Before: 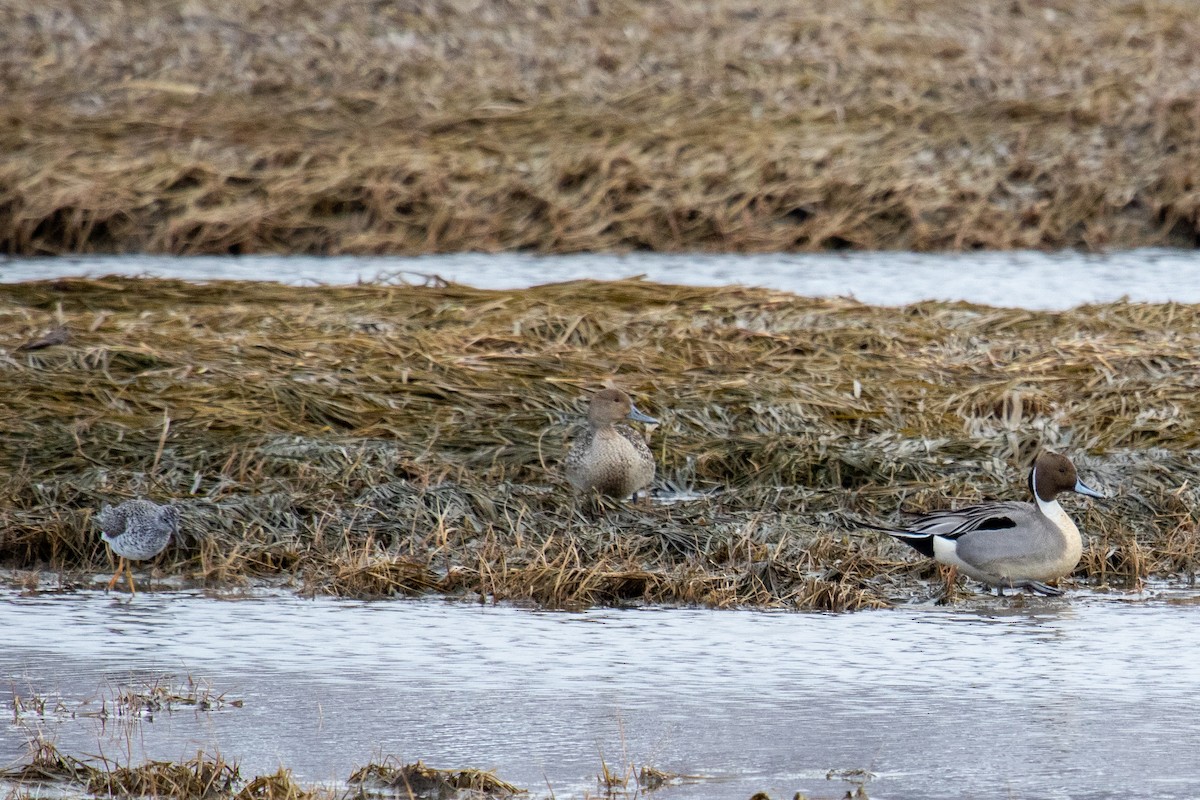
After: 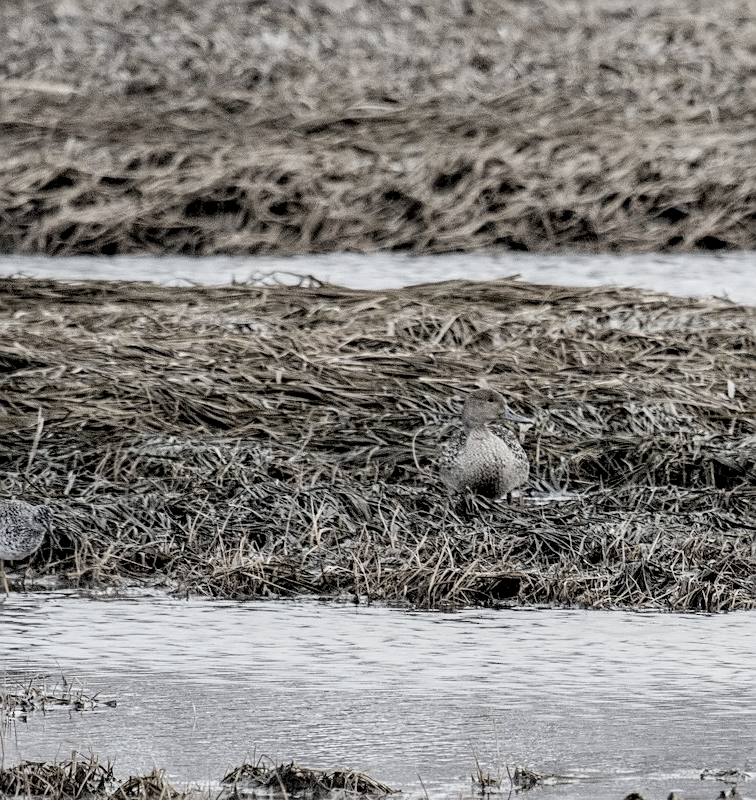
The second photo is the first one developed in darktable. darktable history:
crop: left 10.533%, right 26.385%
tone equalizer: -8 EV -0.564 EV, edges refinement/feathering 500, mask exposure compensation -1.57 EV, preserve details no
local contrast: detail 142%
levels: levels [0.073, 0.497, 0.972]
filmic rgb: black relative exposure -8.03 EV, white relative exposure 4.05 EV, hardness 4.2
sharpen: on, module defaults
color zones: curves: ch1 [(0, 0.153) (0.143, 0.15) (0.286, 0.151) (0.429, 0.152) (0.571, 0.152) (0.714, 0.151) (0.857, 0.151) (1, 0.153)]
